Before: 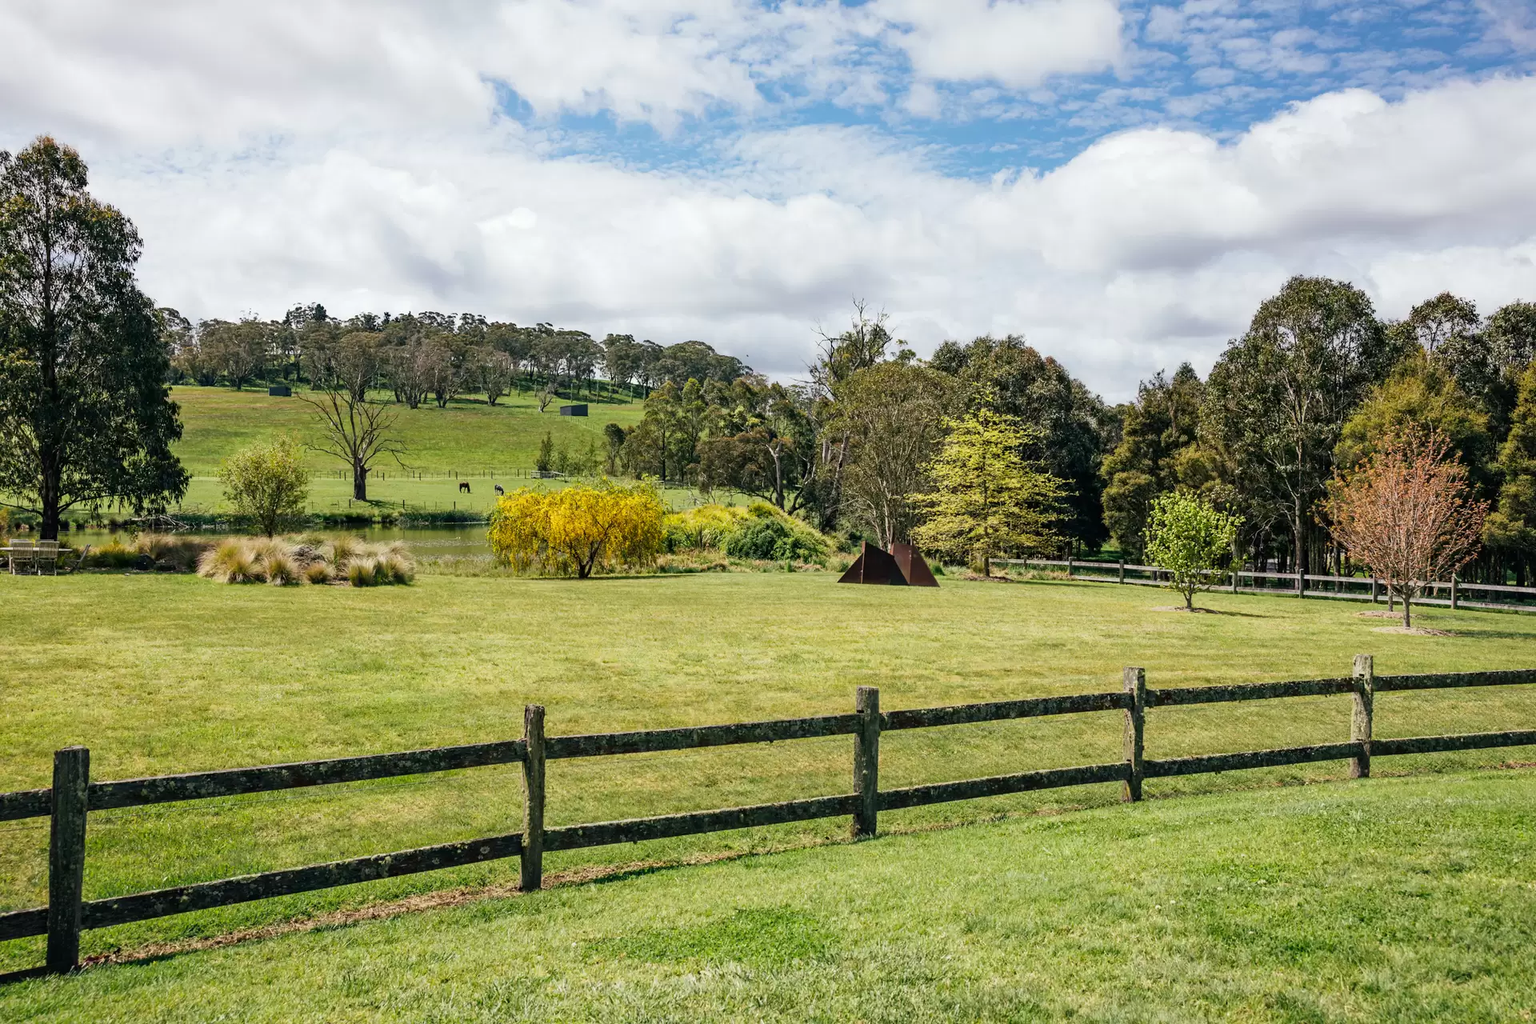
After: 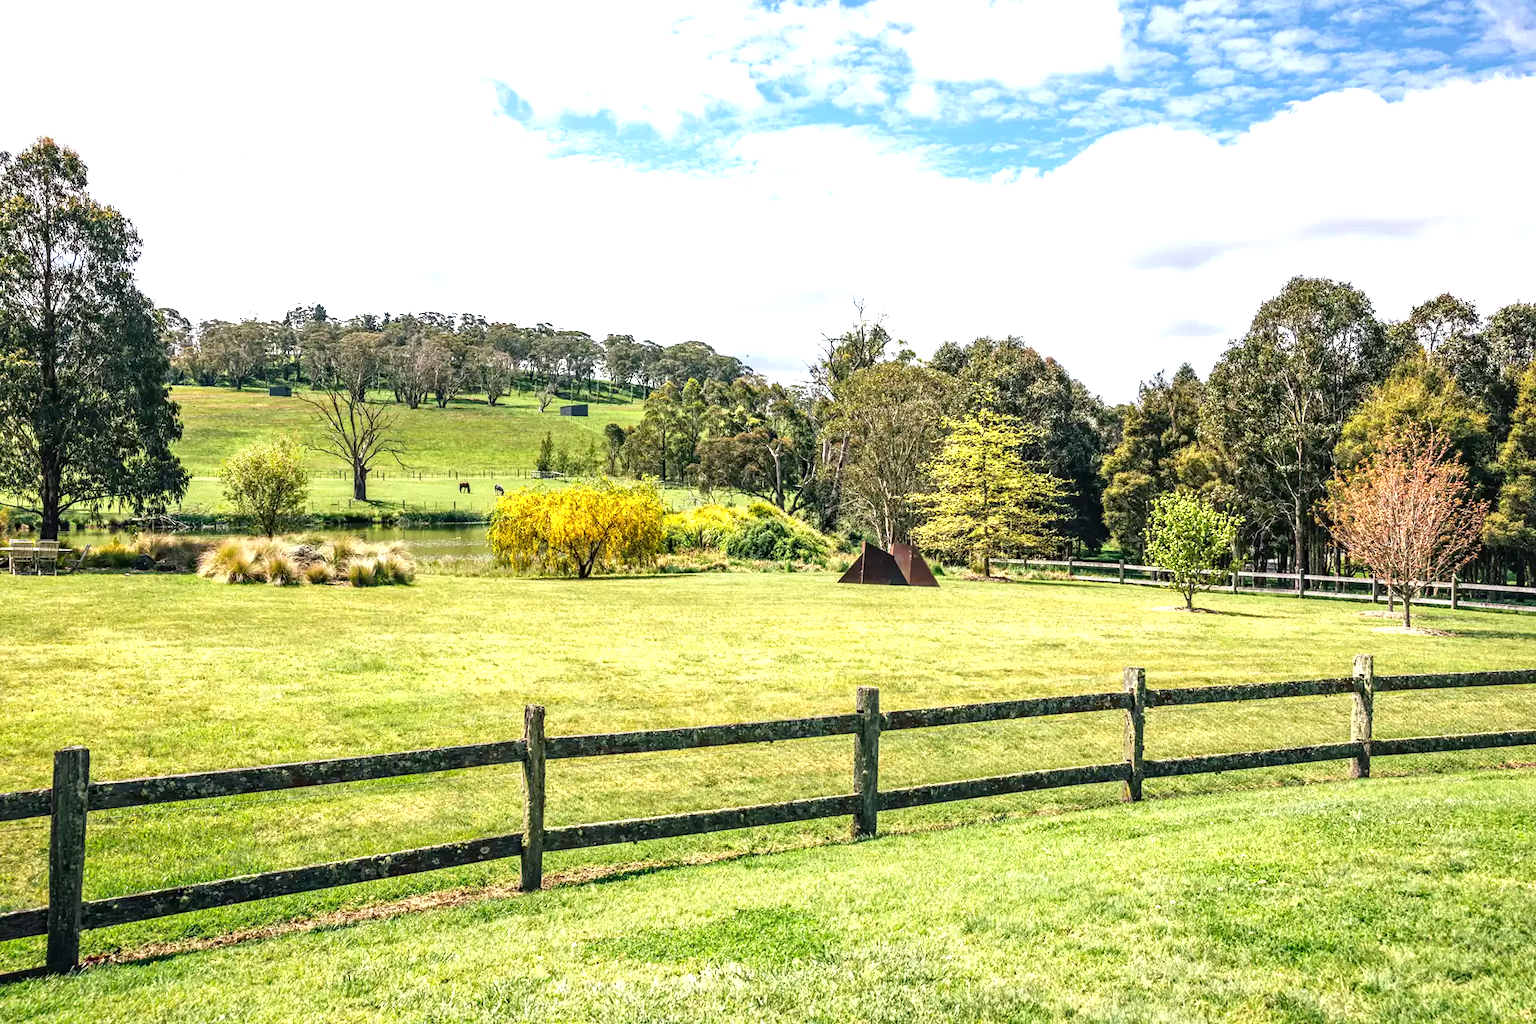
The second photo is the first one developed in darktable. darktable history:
local contrast: on, module defaults
exposure: black level correction 0.001, exposure 0.96 EV, compensate highlight preservation false
